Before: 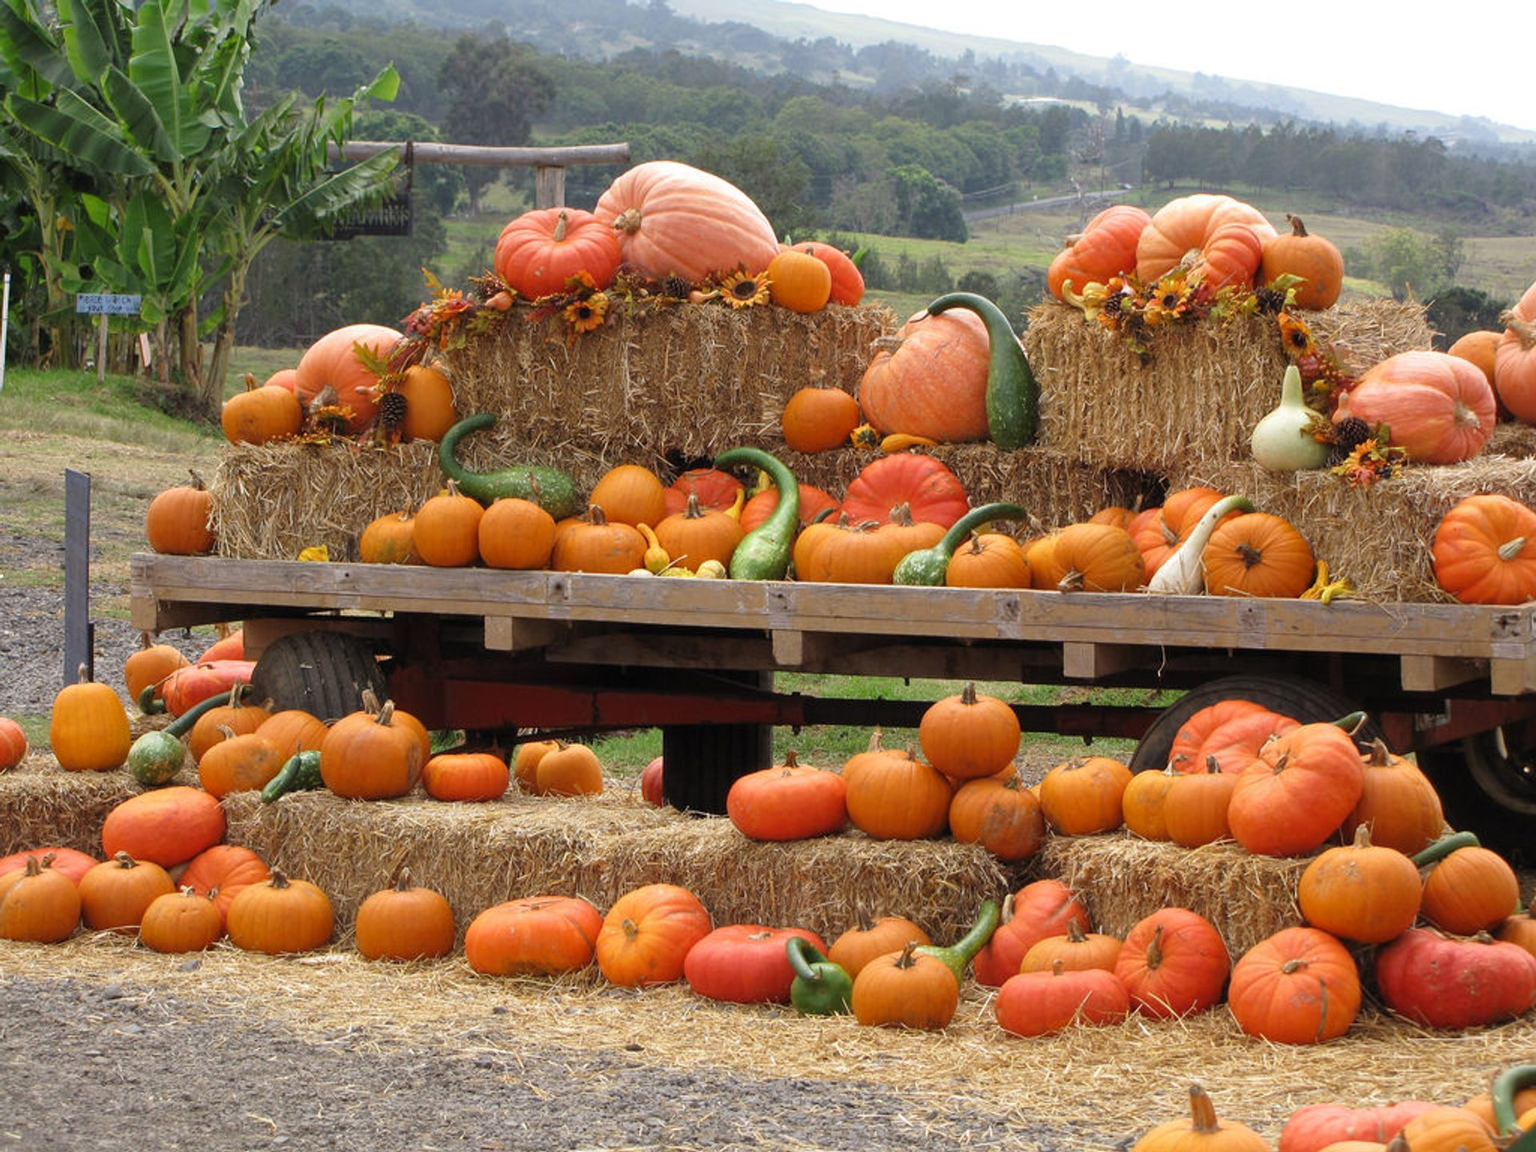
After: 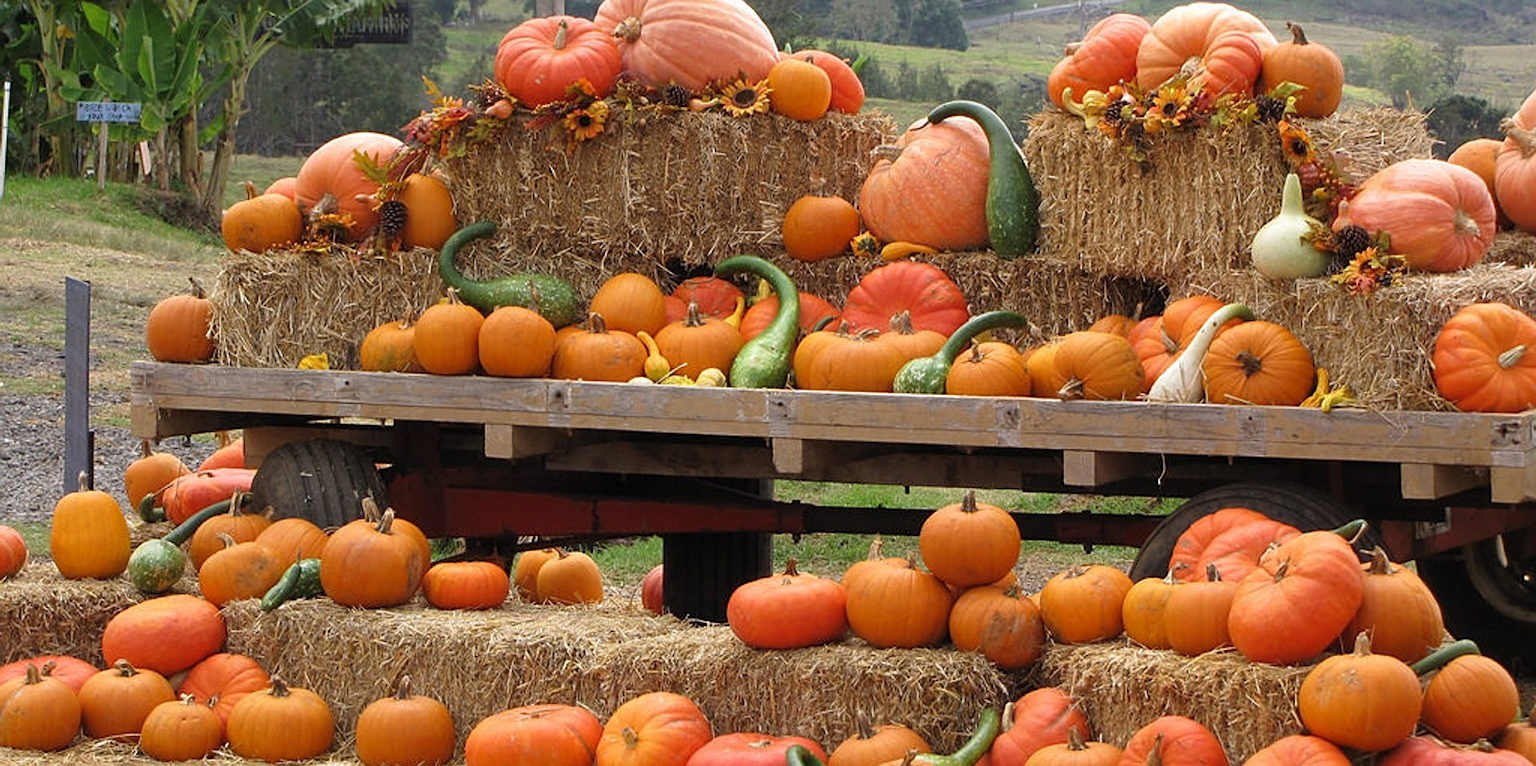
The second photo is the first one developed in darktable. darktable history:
sharpen: amount 0.478
crop: top 16.727%, bottom 16.727%
